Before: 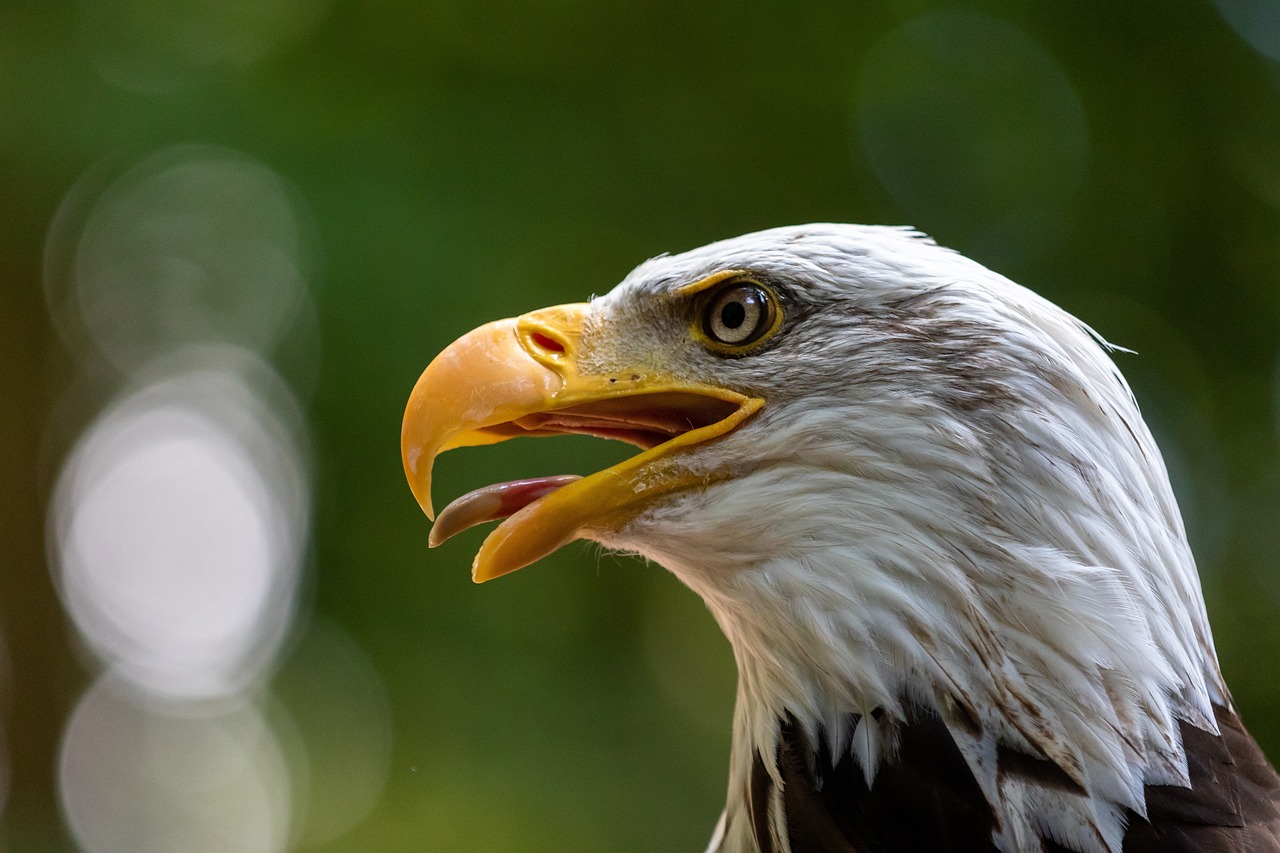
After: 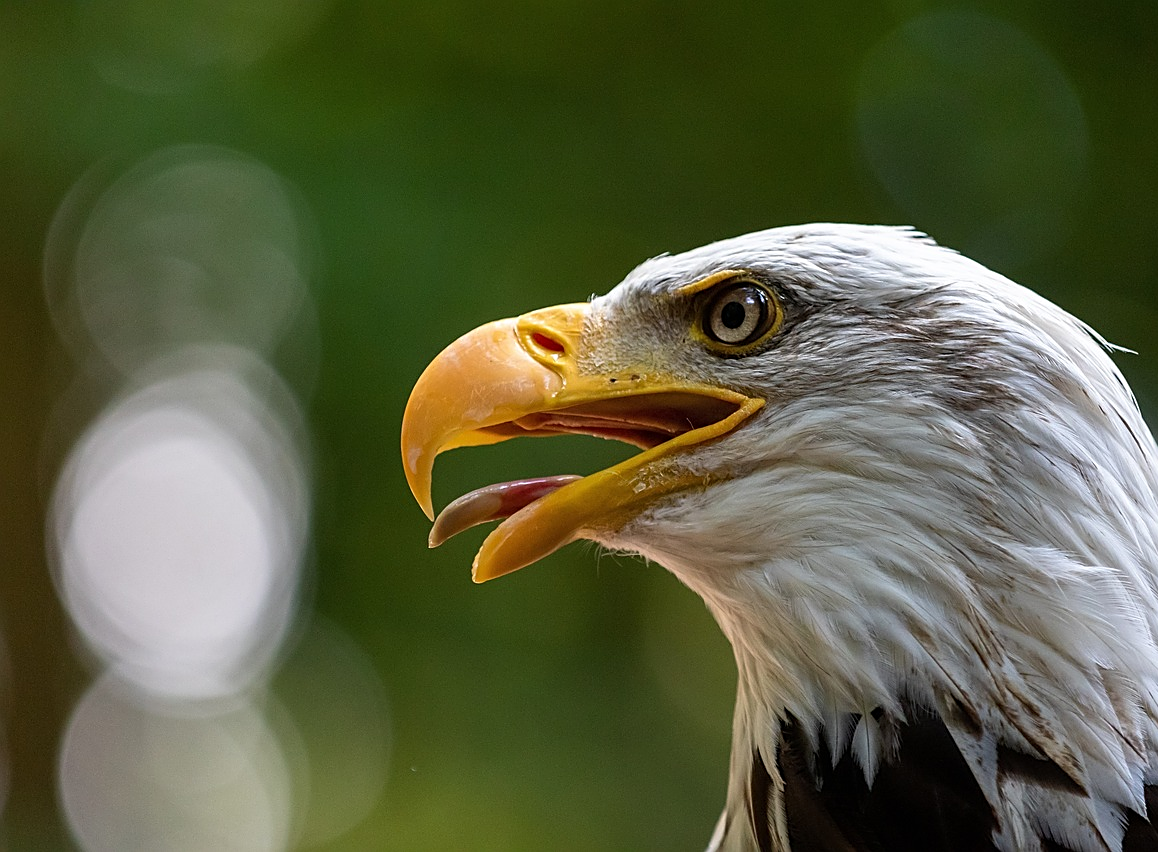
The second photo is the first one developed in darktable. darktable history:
sharpen: on, module defaults
crop: right 9.511%, bottom 0.037%
